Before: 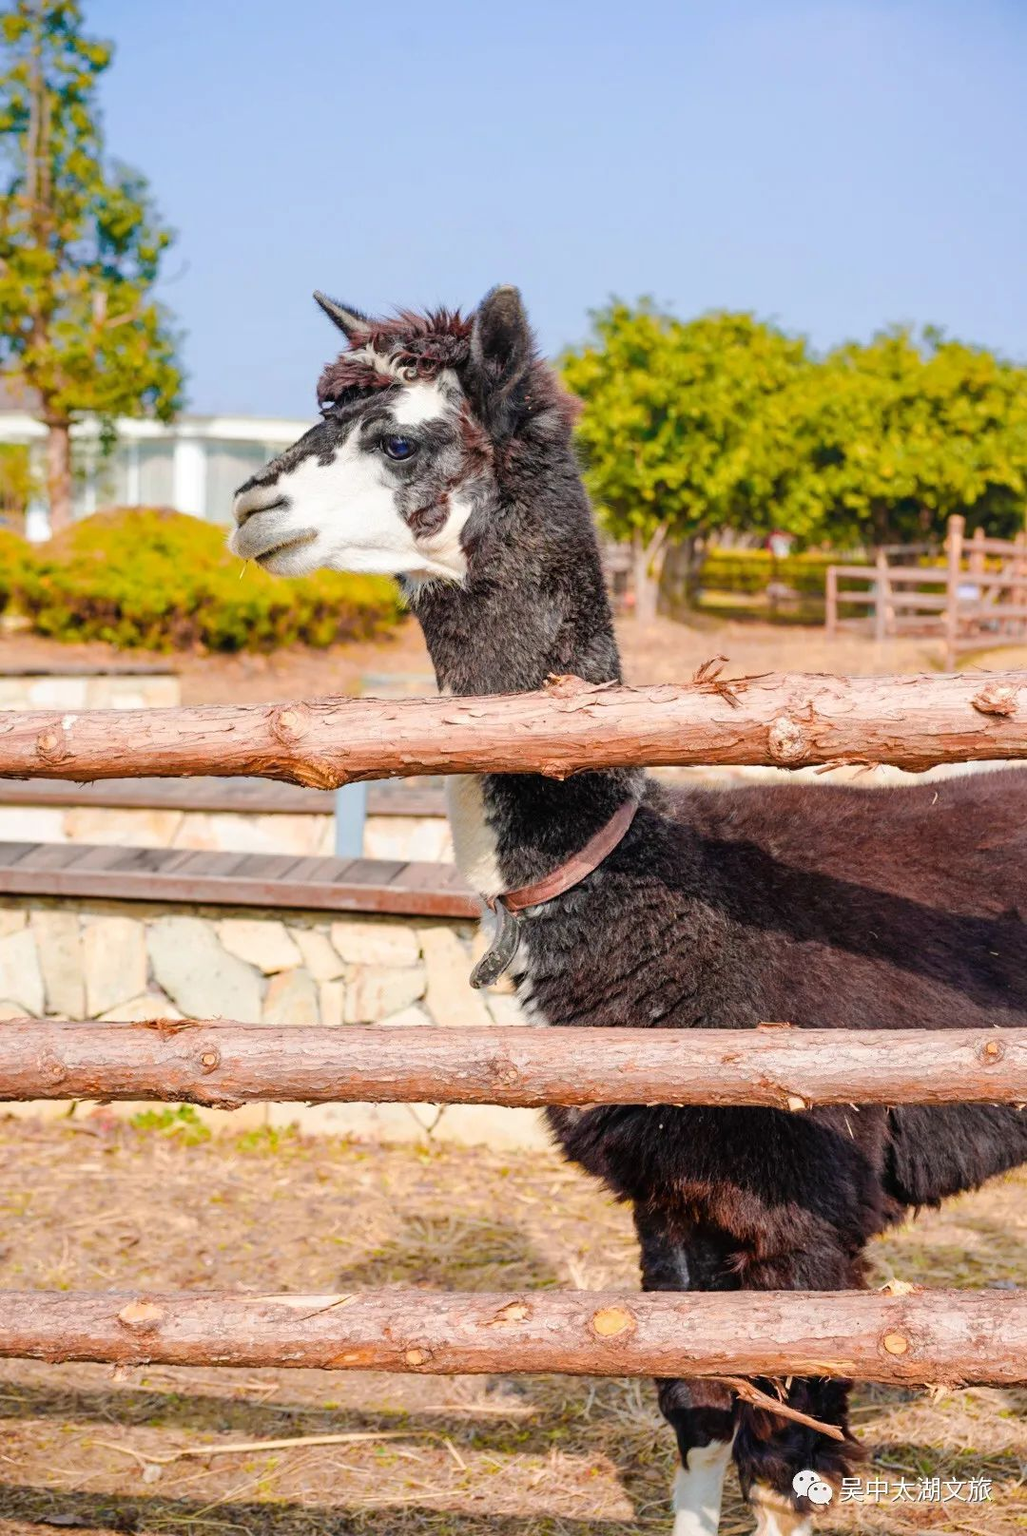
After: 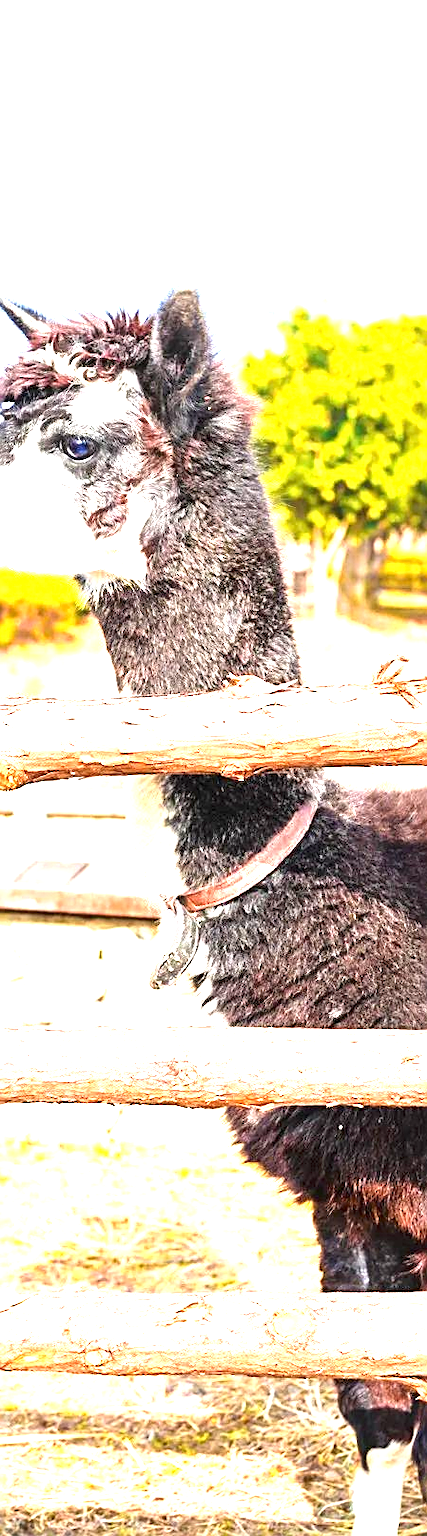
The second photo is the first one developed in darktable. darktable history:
exposure: black level correction 0, exposure 1.975 EV, compensate exposure bias true, compensate highlight preservation false
crop: left 31.229%, right 27.105%
sharpen: on, module defaults
